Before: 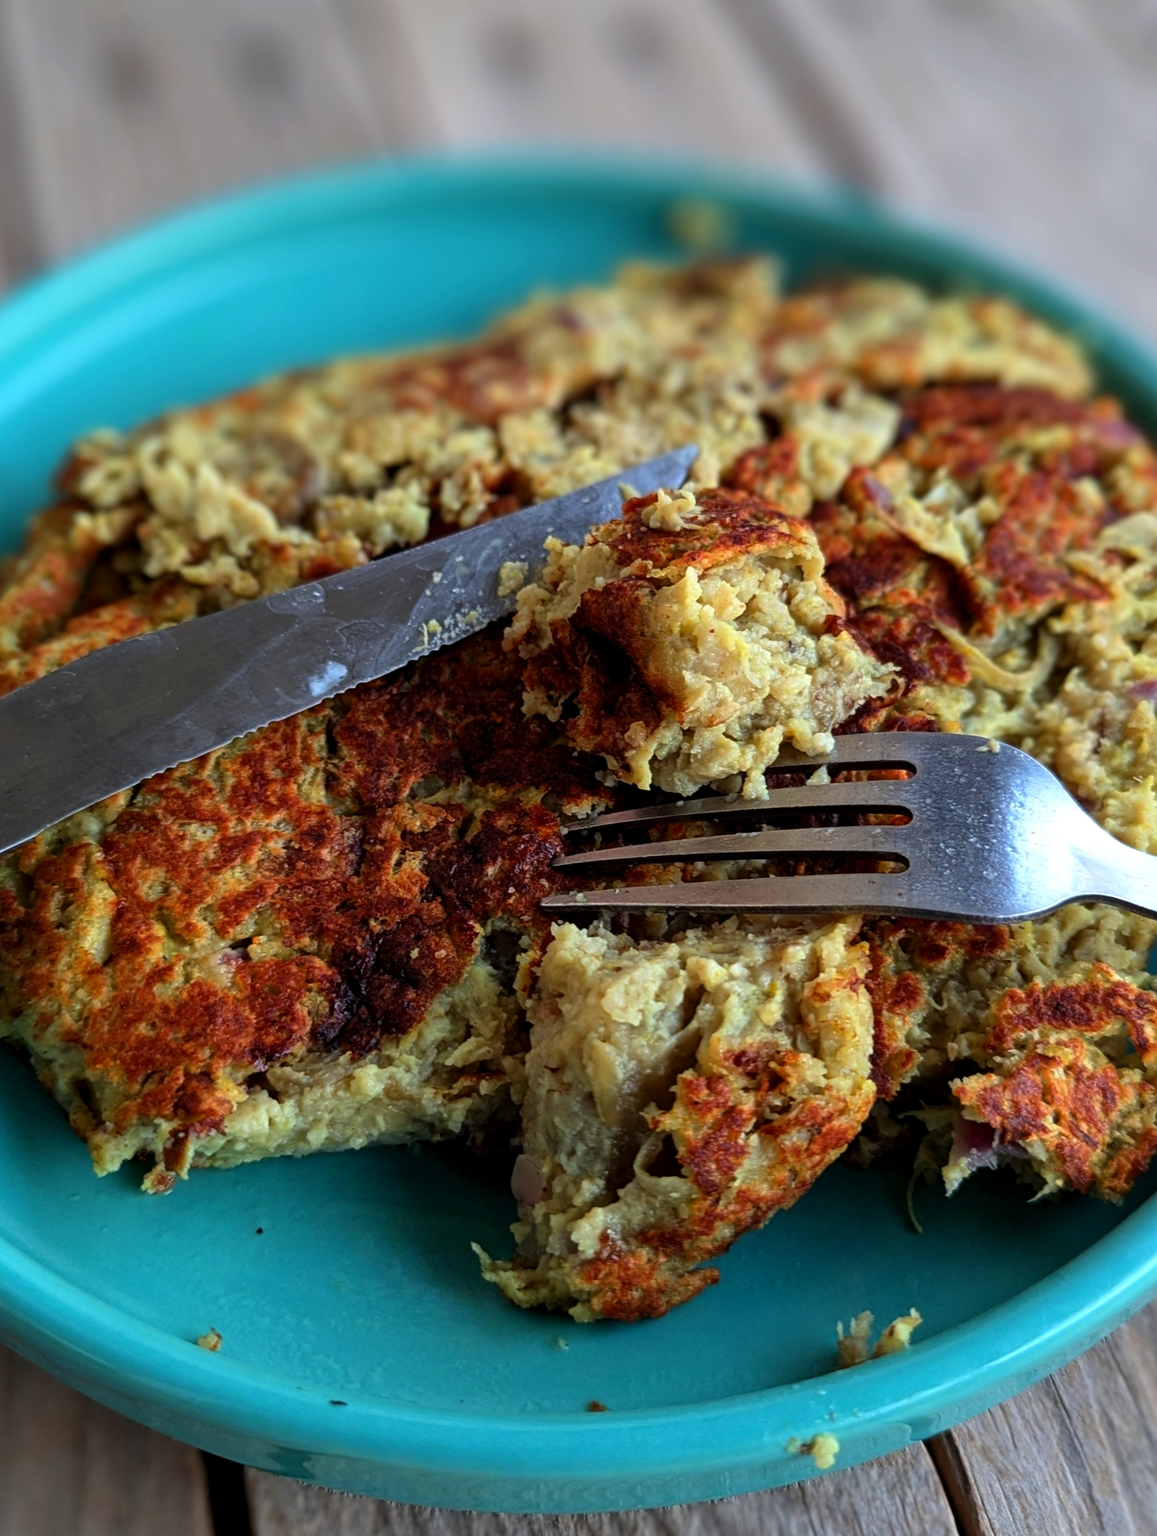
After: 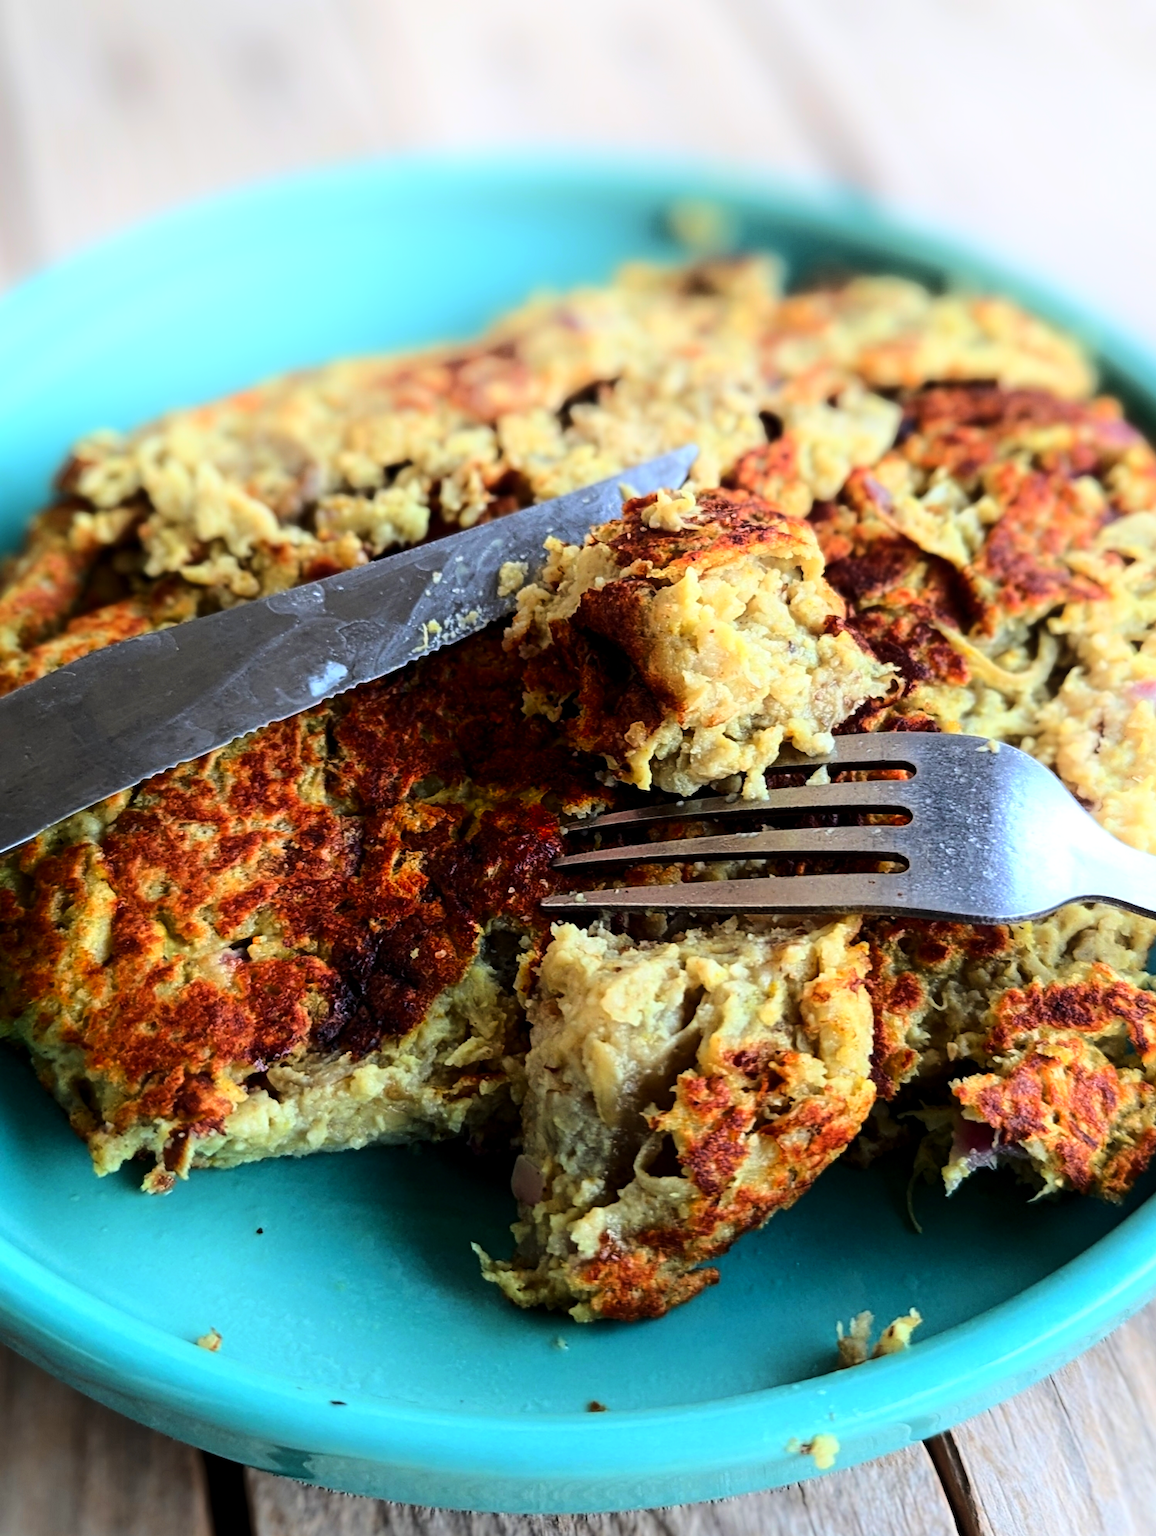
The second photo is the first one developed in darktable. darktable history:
shadows and highlights: shadows -54.3, highlights 86.09, soften with gaussian
base curve: curves: ch0 [(0, 0) (0.028, 0.03) (0.121, 0.232) (0.46, 0.748) (0.859, 0.968) (1, 1)]
